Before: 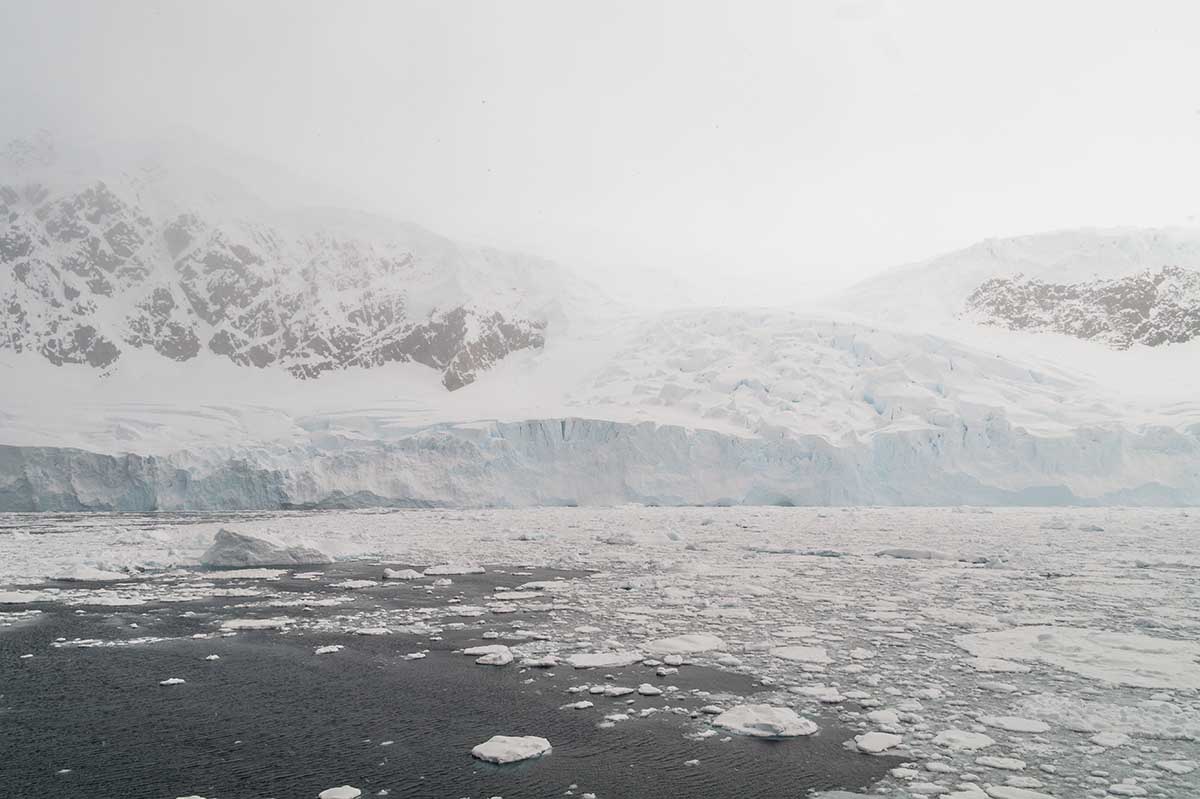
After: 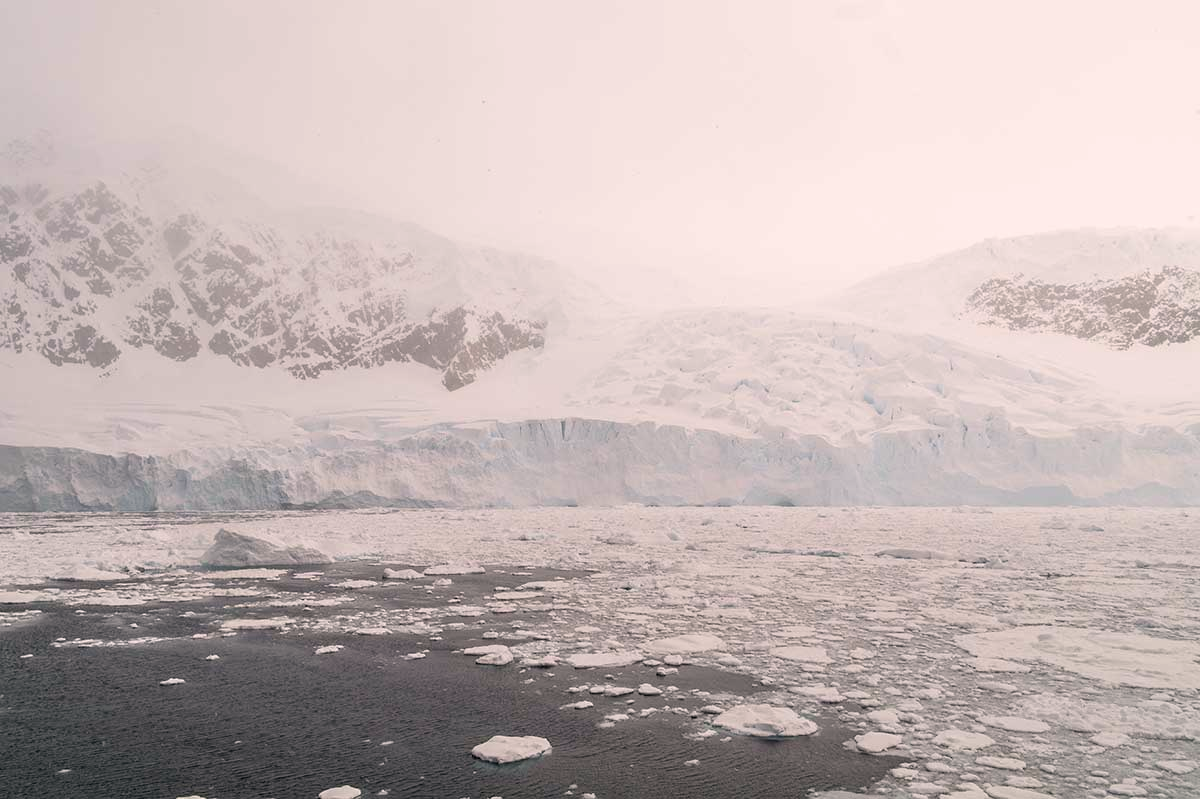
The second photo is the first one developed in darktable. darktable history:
color correction: highlights a* 6.81, highlights b* 4.14
levels: levels [0.018, 0.493, 1]
